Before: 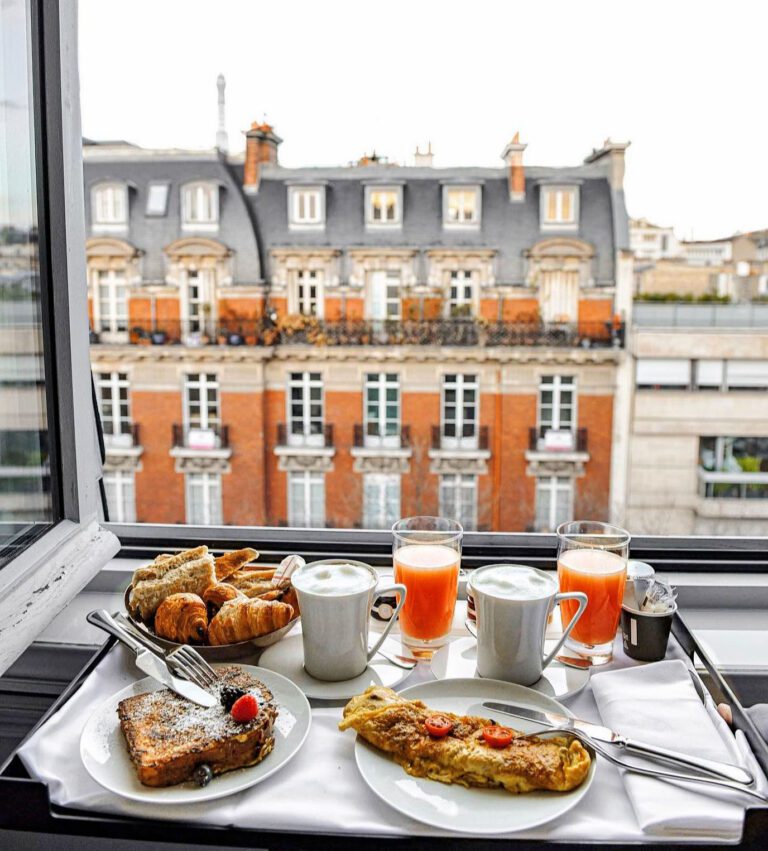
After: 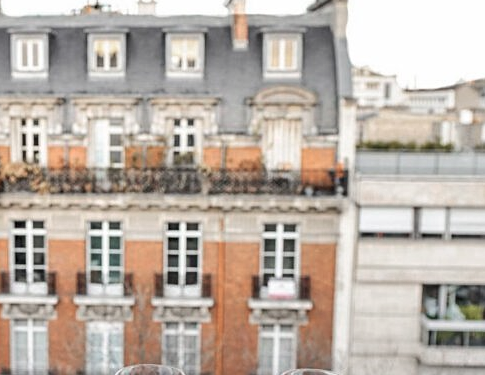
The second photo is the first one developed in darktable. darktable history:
crop: left 36.147%, top 17.963%, right 0.619%, bottom 37.891%
sharpen: amount 0.216
color correction: highlights b* -0.056, saturation 0.795
contrast brightness saturation: brightness -0.016, saturation 0.343
color zones: curves: ch0 [(0, 0.559) (0.153, 0.551) (0.229, 0.5) (0.429, 0.5) (0.571, 0.5) (0.714, 0.5) (0.857, 0.5) (1, 0.559)]; ch1 [(0, 0.417) (0.112, 0.336) (0.213, 0.26) (0.429, 0.34) (0.571, 0.35) (0.683, 0.331) (0.857, 0.344) (1, 0.417)]
